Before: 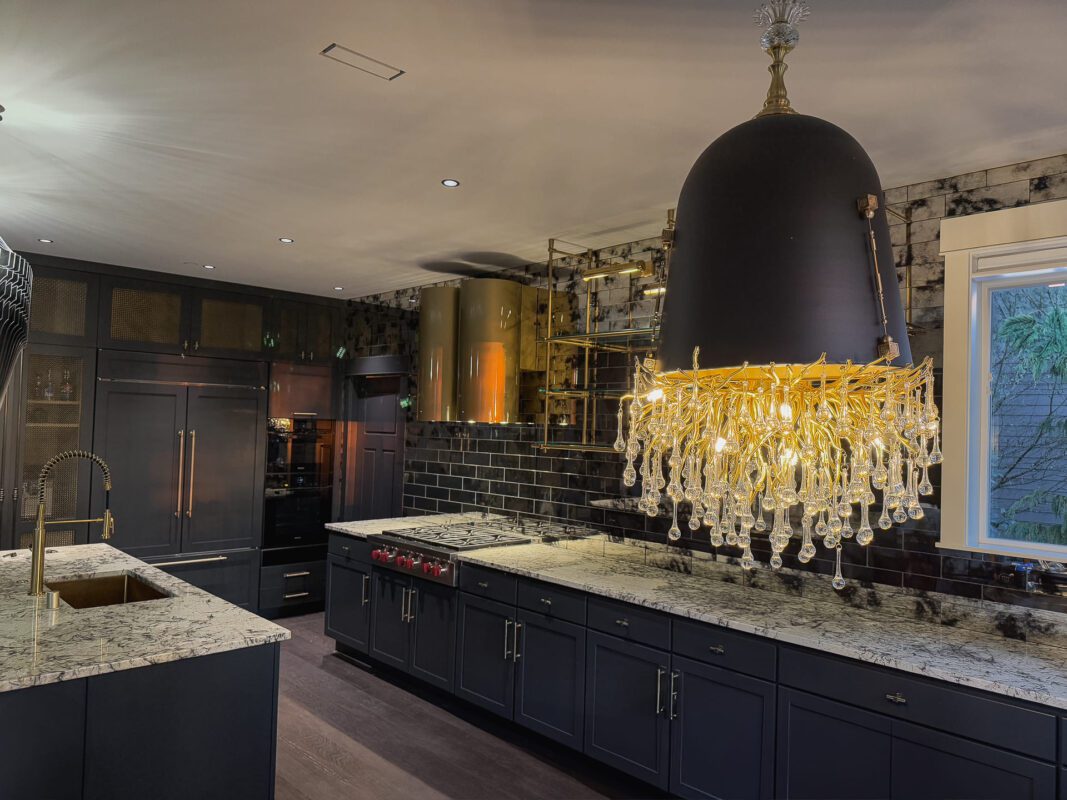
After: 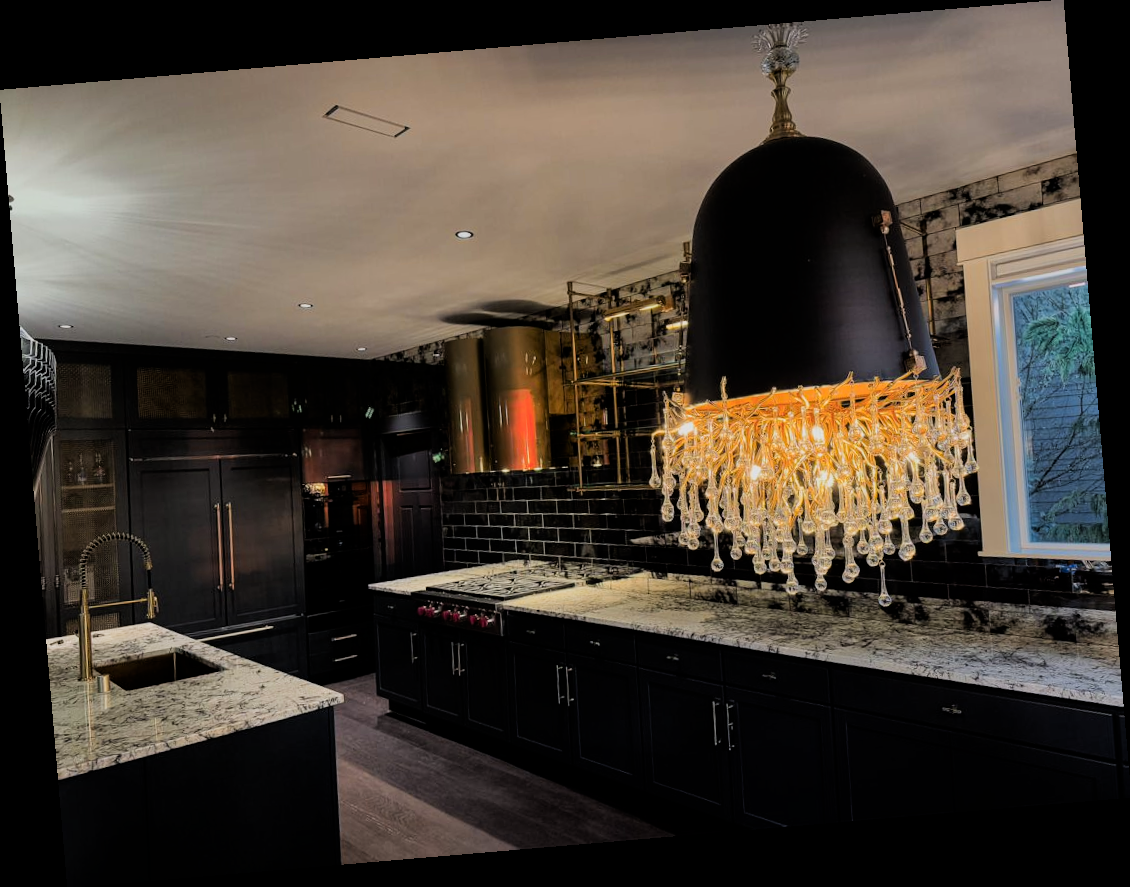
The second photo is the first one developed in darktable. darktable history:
rotate and perspective: rotation -4.86°, automatic cropping off
filmic rgb: black relative exposure -5 EV, white relative exposure 3.5 EV, hardness 3.19, contrast 1.3, highlights saturation mix -50%
color zones: curves: ch1 [(0.235, 0.558) (0.75, 0.5)]; ch2 [(0.25, 0.462) (0.749, 0.457)], mix 40.67%
exposure: exposure -0.048 EV, compensate highlight preservation false
